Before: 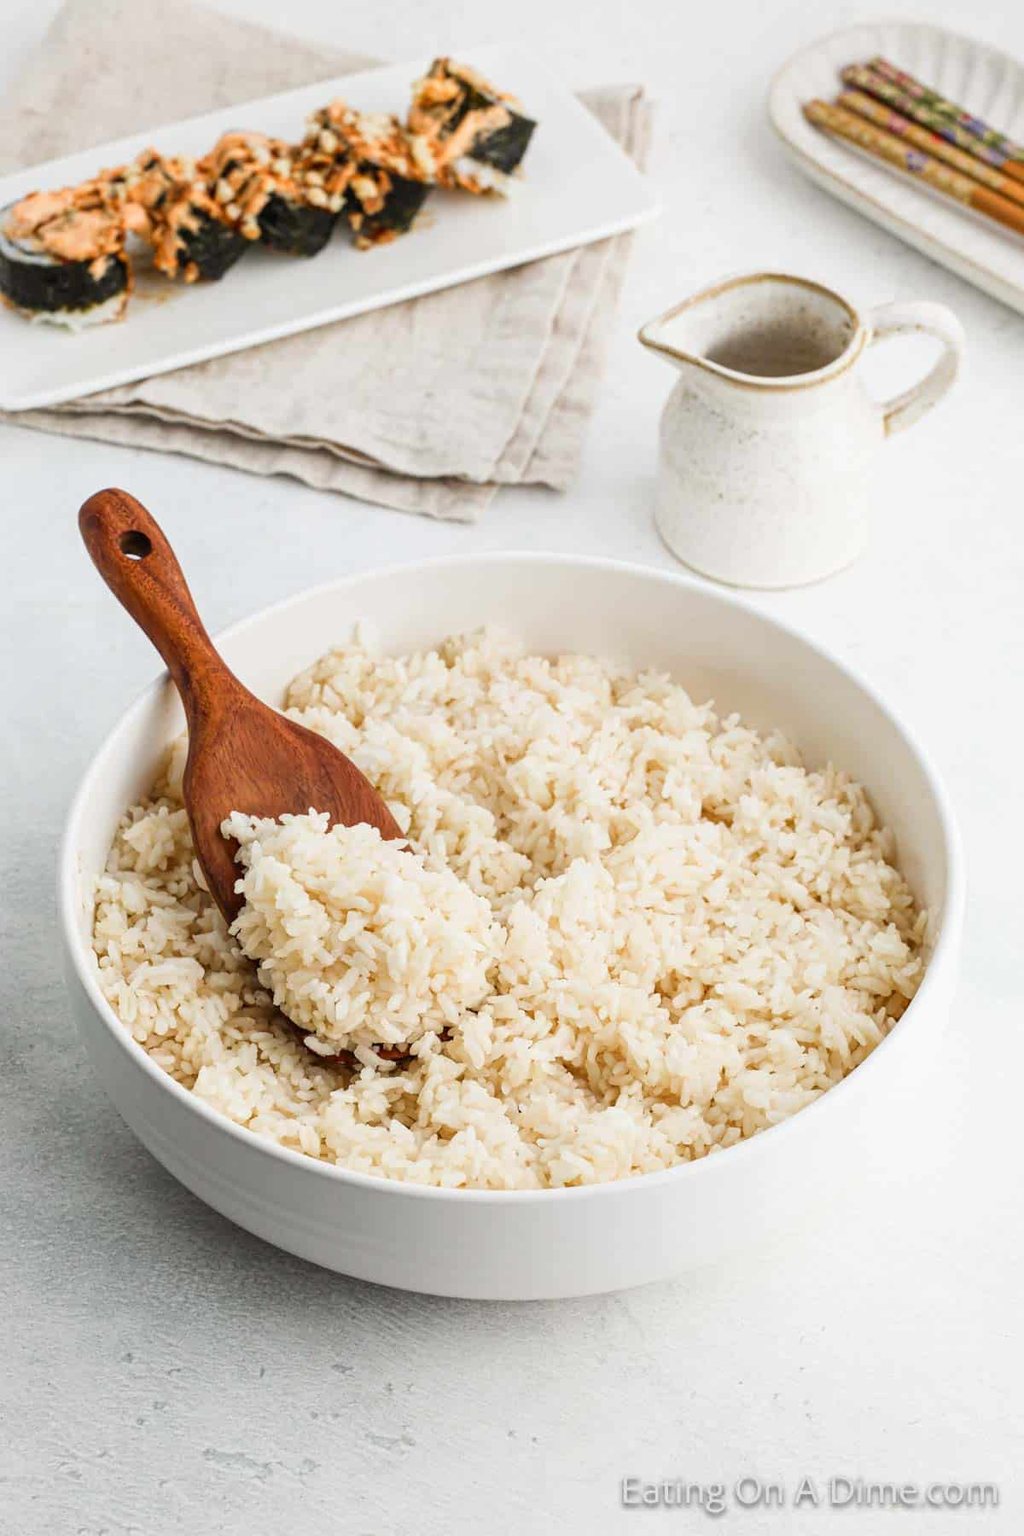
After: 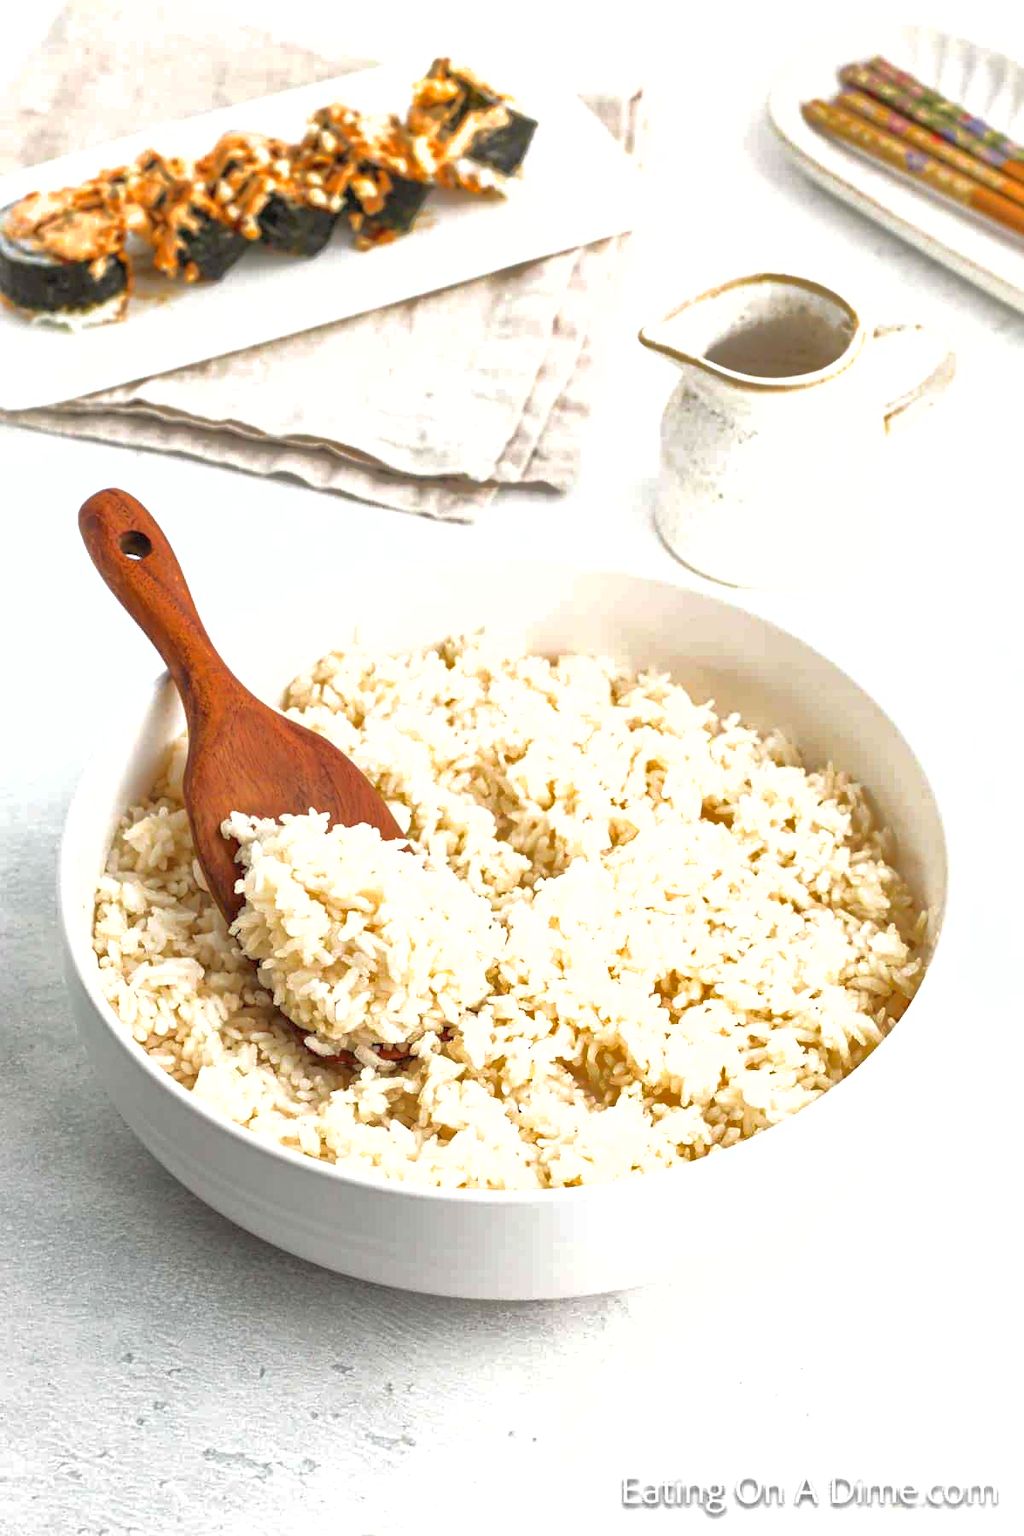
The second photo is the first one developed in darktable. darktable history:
exposure: exposure 0.606 EV, compensate highlight preservation false
shadows and highlights: on, module defaults
